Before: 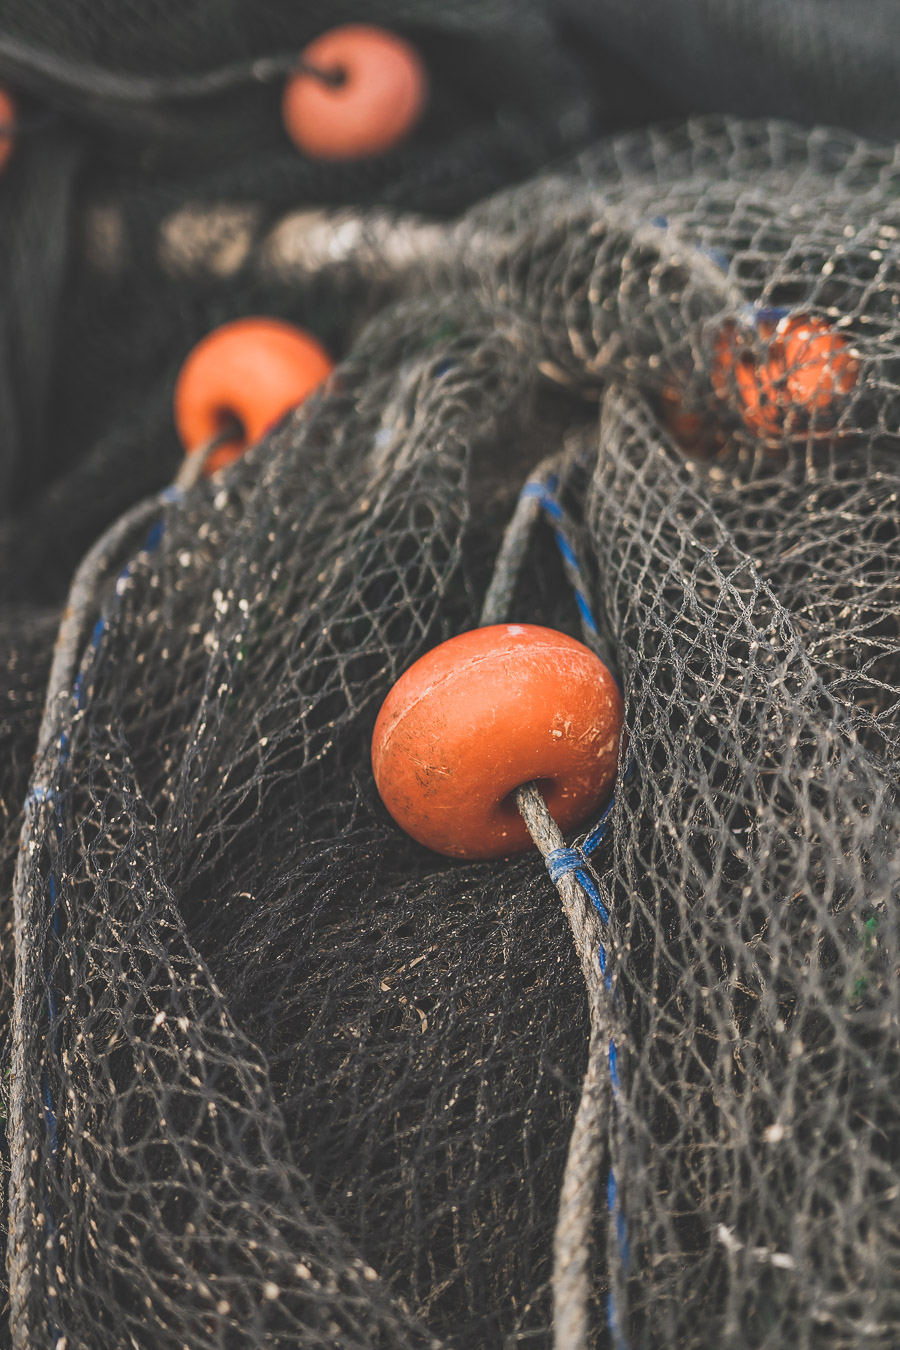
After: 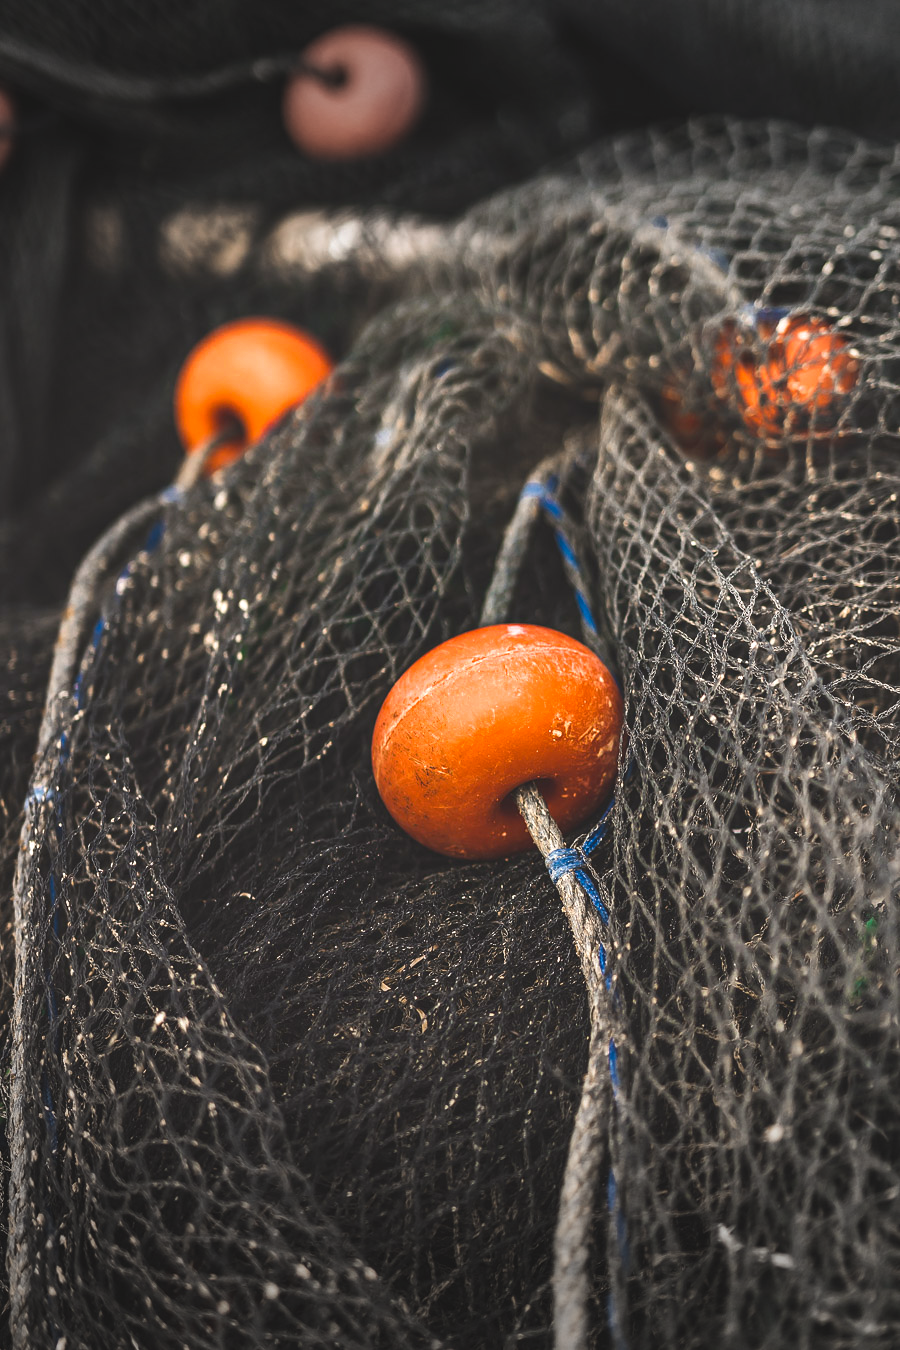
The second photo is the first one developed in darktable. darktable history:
vignetting: fall-off start 79.33%, width/height ratio 1.329
color balance rgb: shadows lift › chroma 1.006%, shadows lift › hue 30.25°, perceptual saturation grading › global saturation 25.699%, perceptual brilliance grading › global brilliance 15.251%, perceptual brilliance grading › shadows -35.675%
